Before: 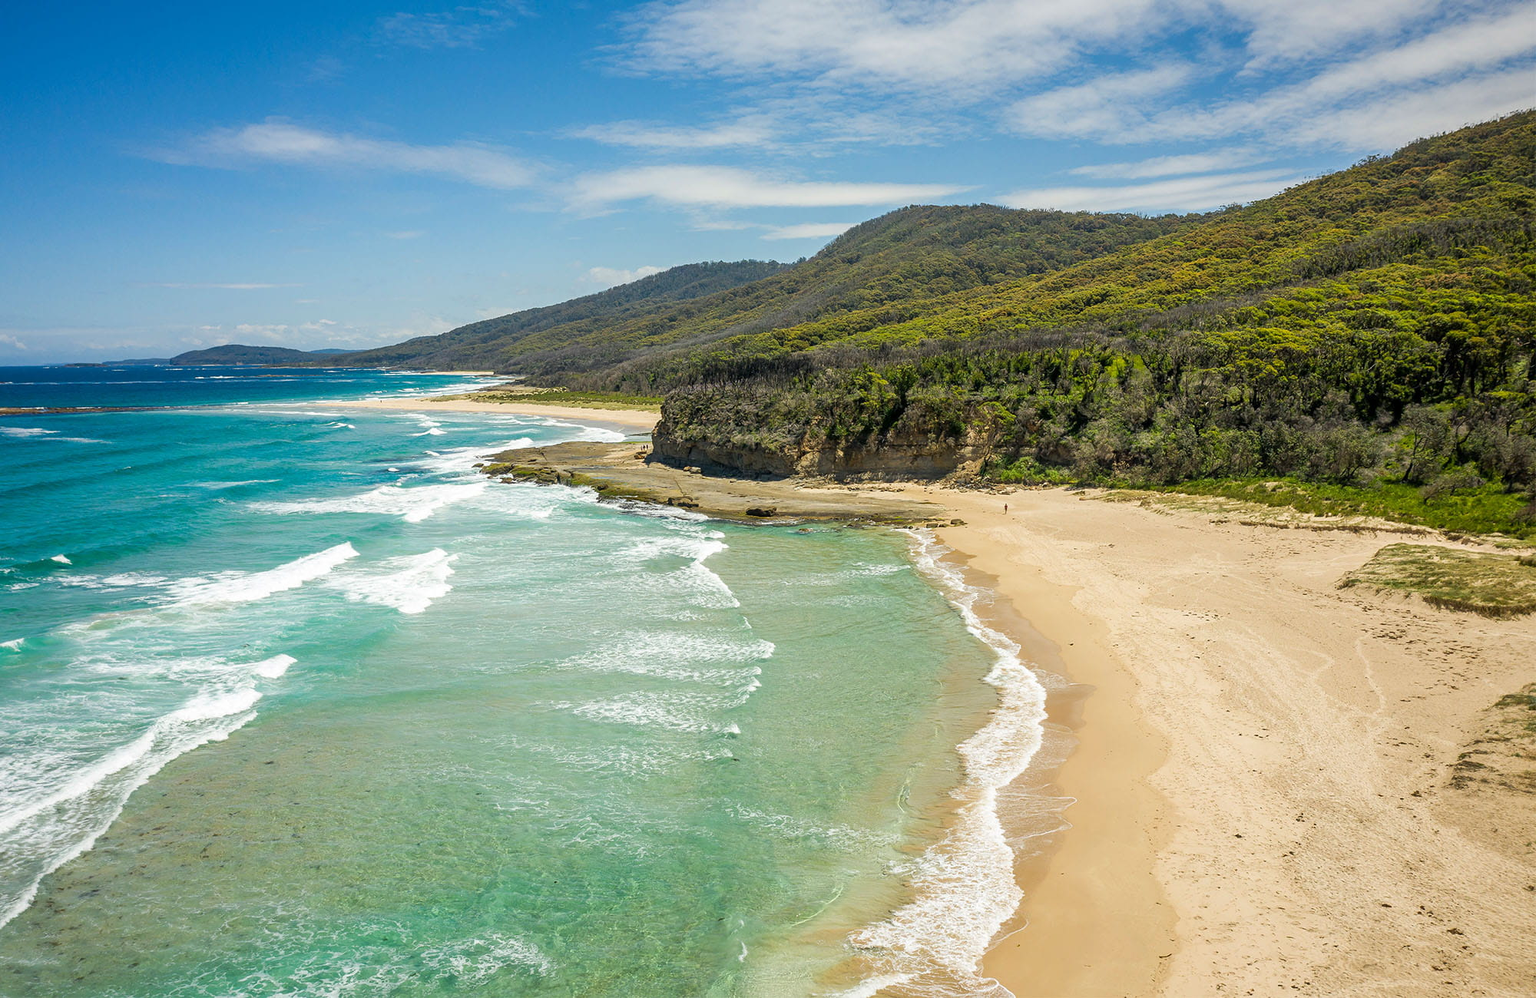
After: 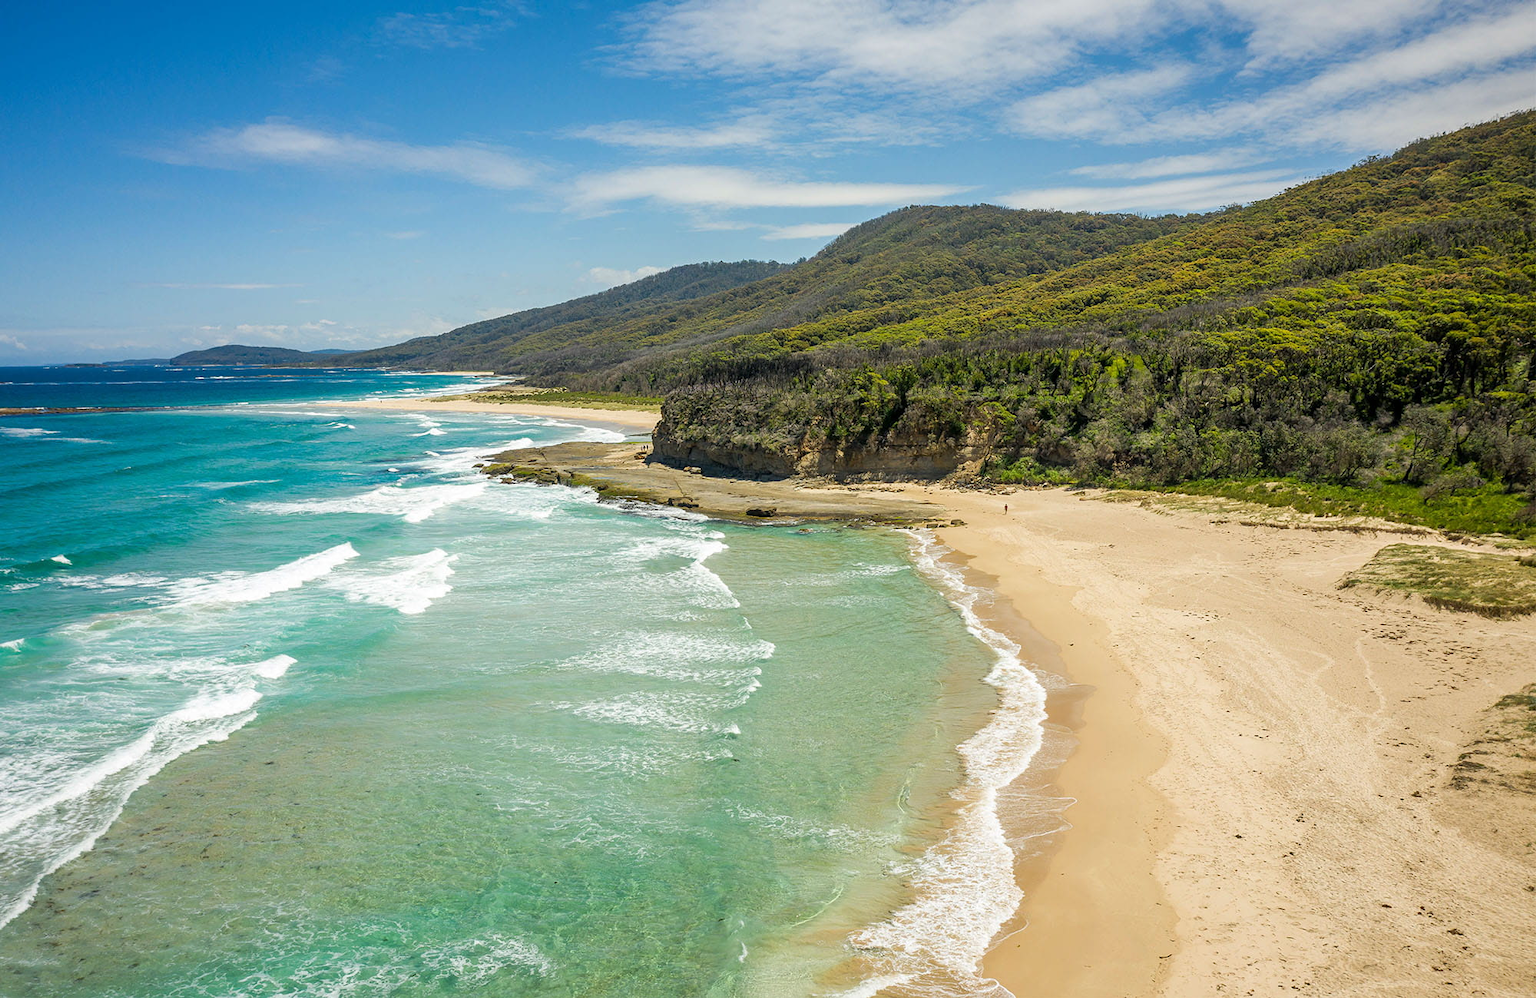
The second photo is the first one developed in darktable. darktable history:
shadows and highlights: radius 329.44, shadows 55.25, highlights -98.73, compress 94.17%, soften with gaussian
